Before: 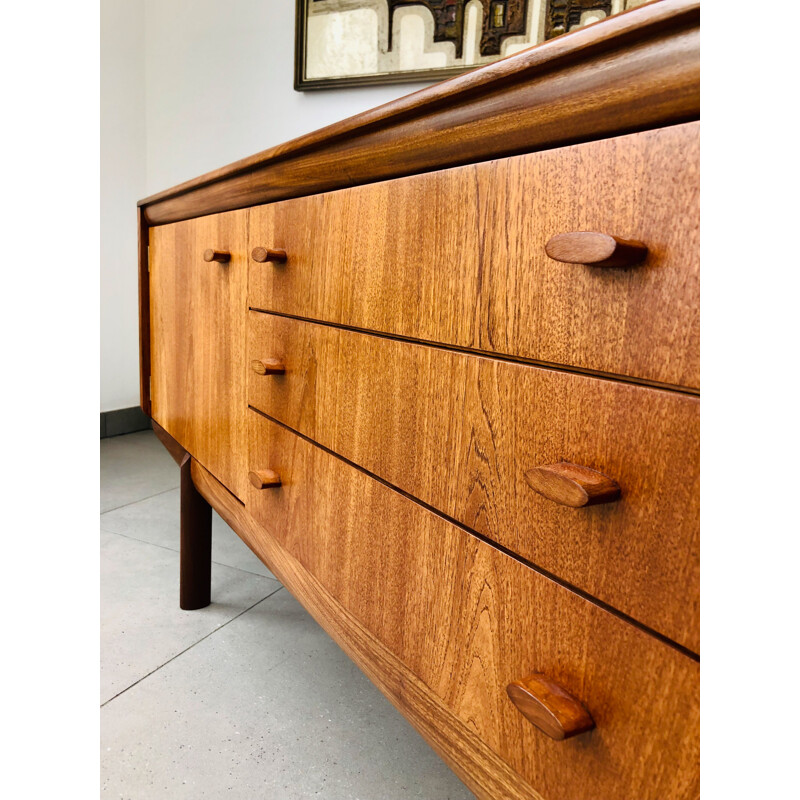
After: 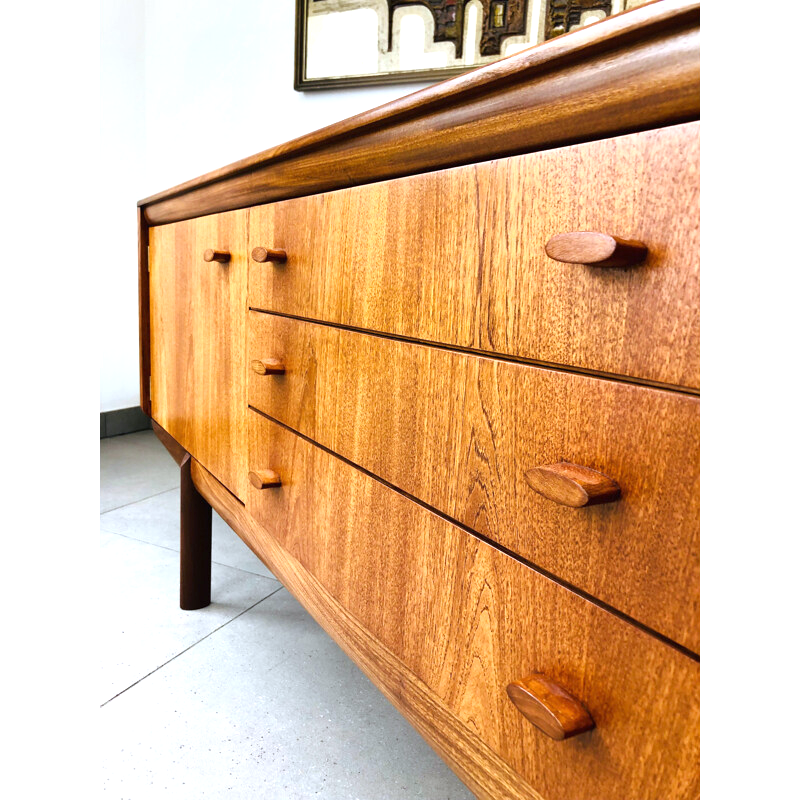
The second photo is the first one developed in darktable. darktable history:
white balance: red 0.954, blue 1.079
exposure: black level correction 0, exposure 0.7 EV, compensate exposure bias true, compensate highlight preservation false
